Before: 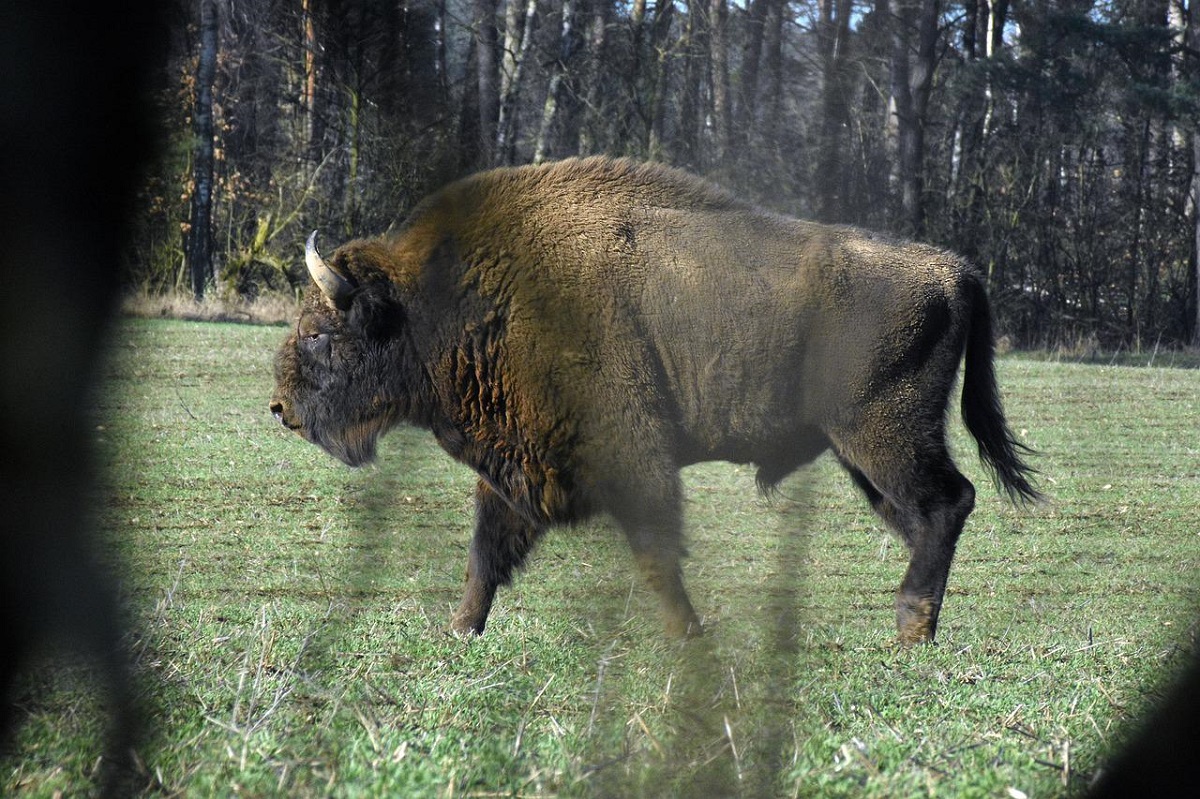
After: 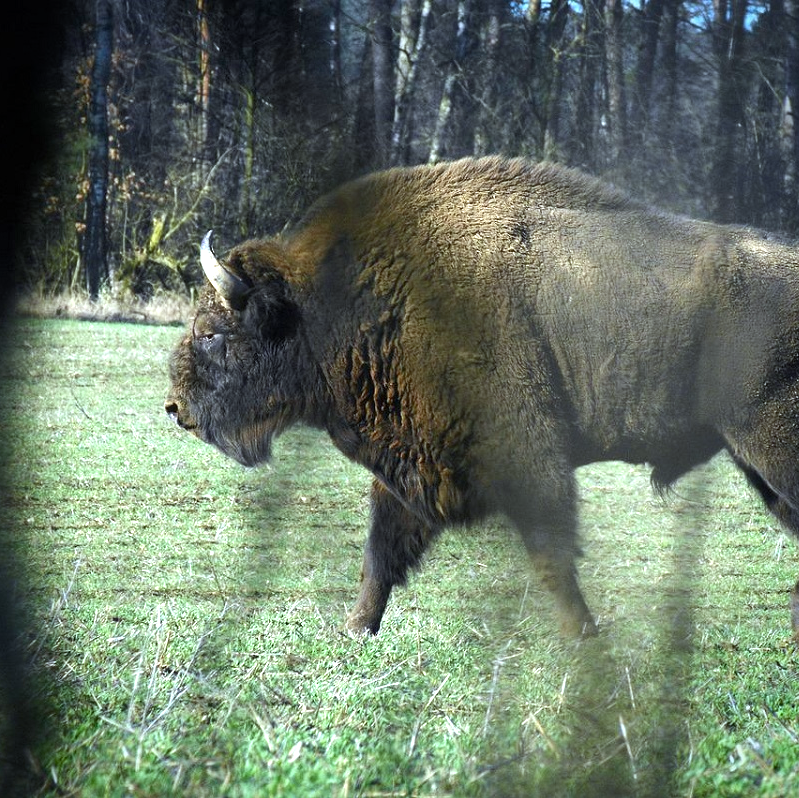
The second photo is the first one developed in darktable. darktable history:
color balance: mode lift, gamma, gain (sRGB)
white balance: red 0.925, blue 1.046
vignetting: fall-off start 88.53%, fall-off radius 44.2%, saturation 0.376, width/height ratio 1.161
tone equalizer: -8 EV -0.001 EV, -7 EV 0.001 EV, -6 EV -0.002 EV, -5 EV -0.003 EV, -4 EV -0.062 EV, -3 EV -0.222 EV, -2 EV -0.267 EV, -1 EV 0.105 EV, +0 EV 0.303 EV
exposure: exposure 0.6 EV, compensate highlight preservation false
crop and rotate: left 8.786%, right 24.548%
